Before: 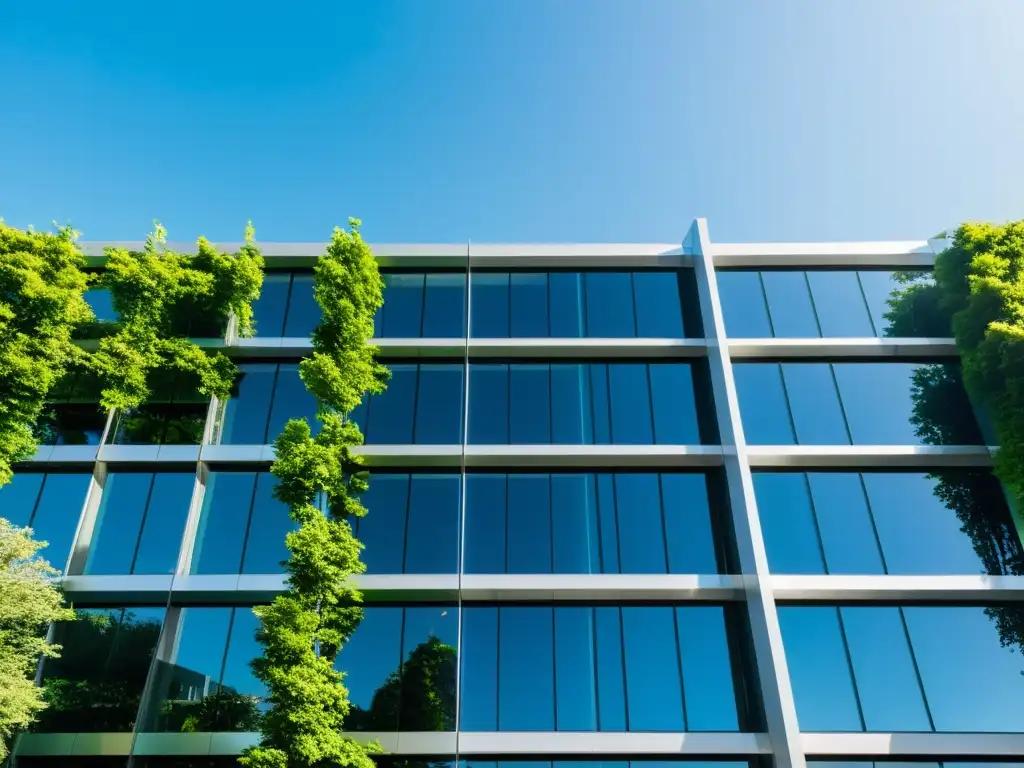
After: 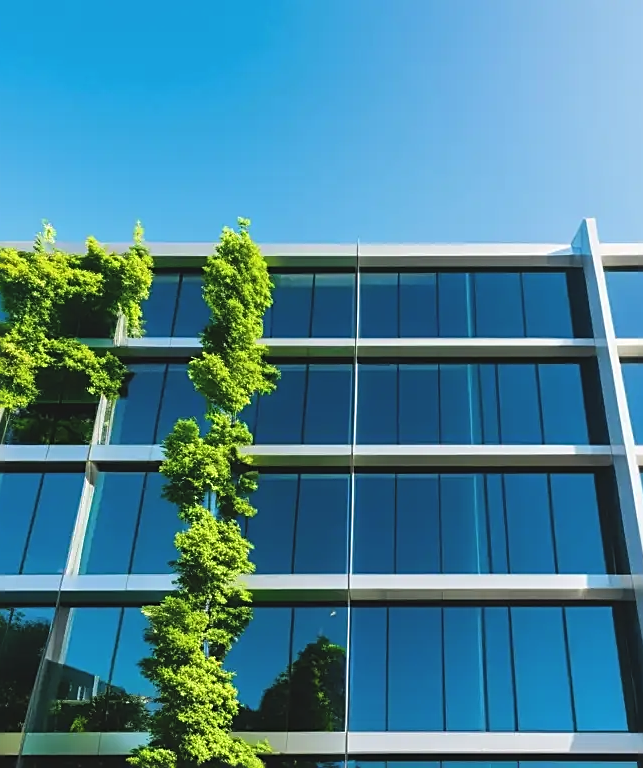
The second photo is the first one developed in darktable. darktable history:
sharpen: on, module defaults
exposure: black level correction -0.008, exposure 0.068 EV, compensate highlight preservation false
tone equalizer: smoothing diameter 24.89%, edges refinement/feathering 14.54, preserve details guided filter
crop: left 10.882%, right 26.311%
